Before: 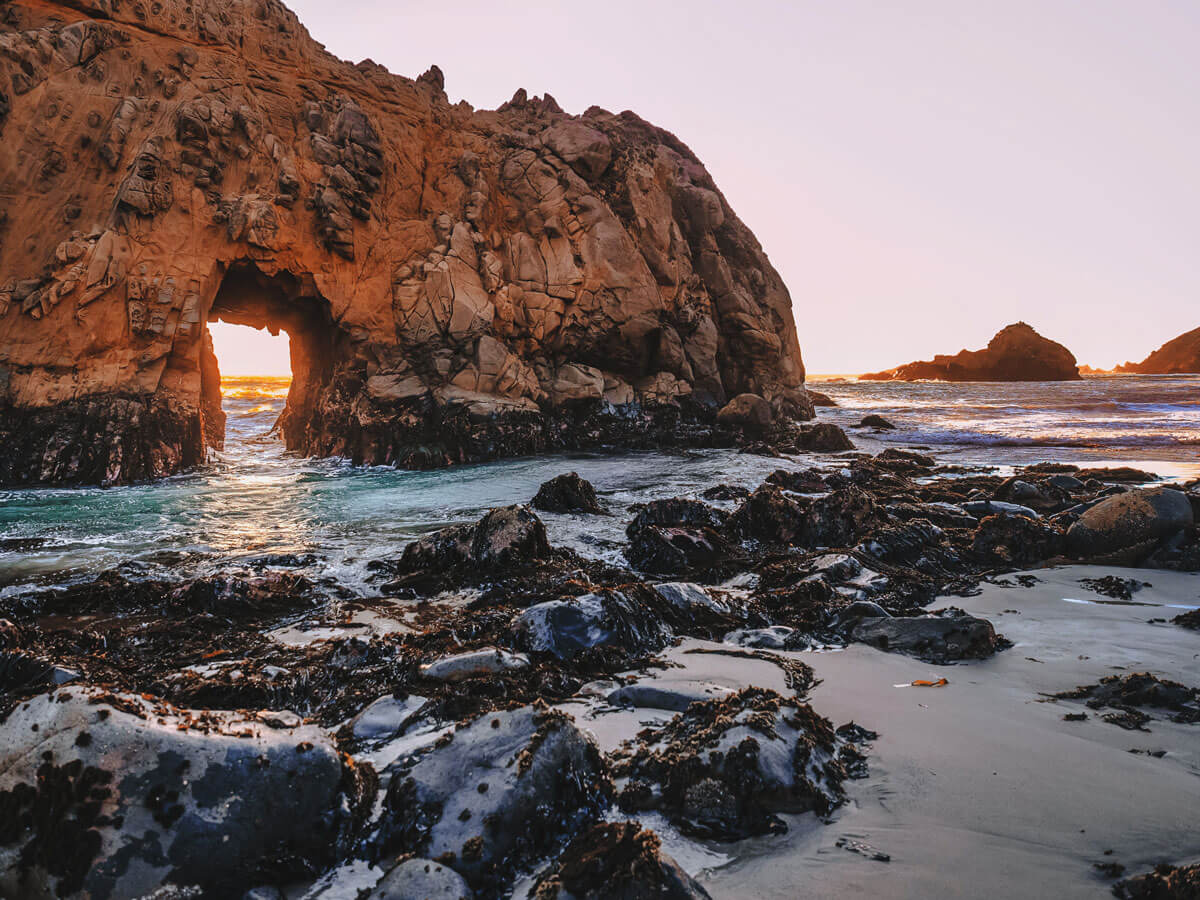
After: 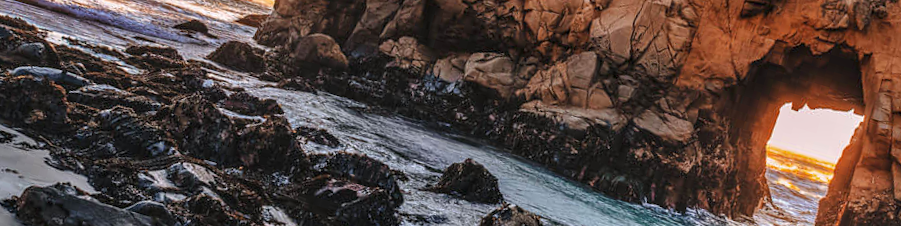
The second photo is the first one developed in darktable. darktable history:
crop and rotate: angle 16.12°, top 30.835%, bottom 35.653%
local contrast: on, module defaults
